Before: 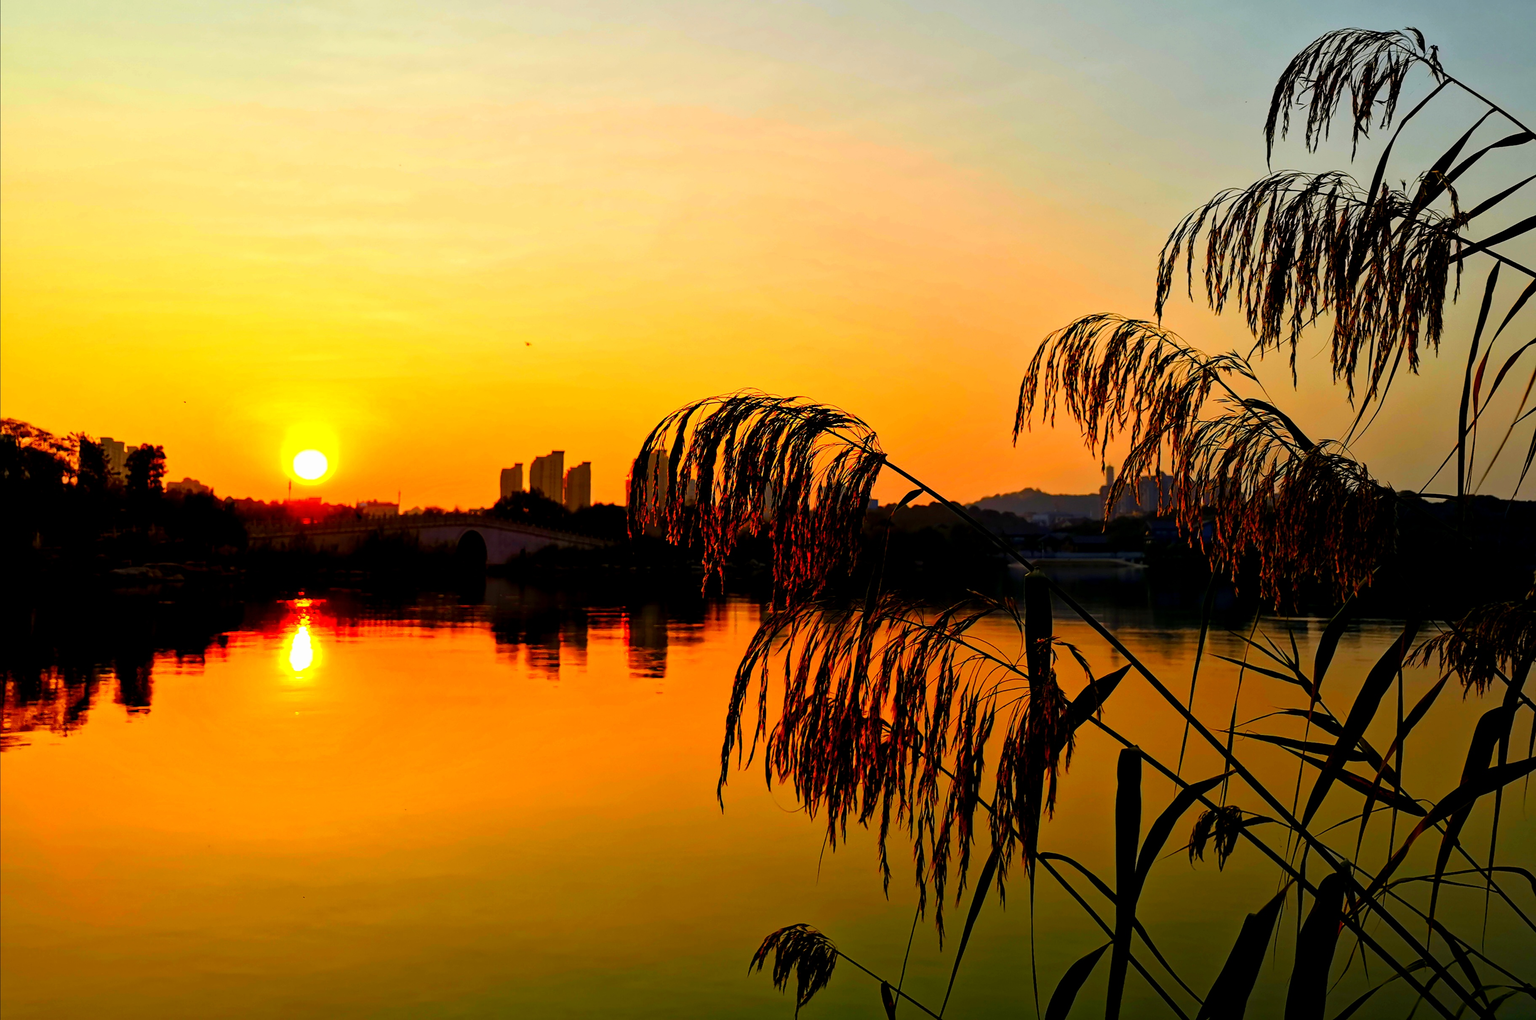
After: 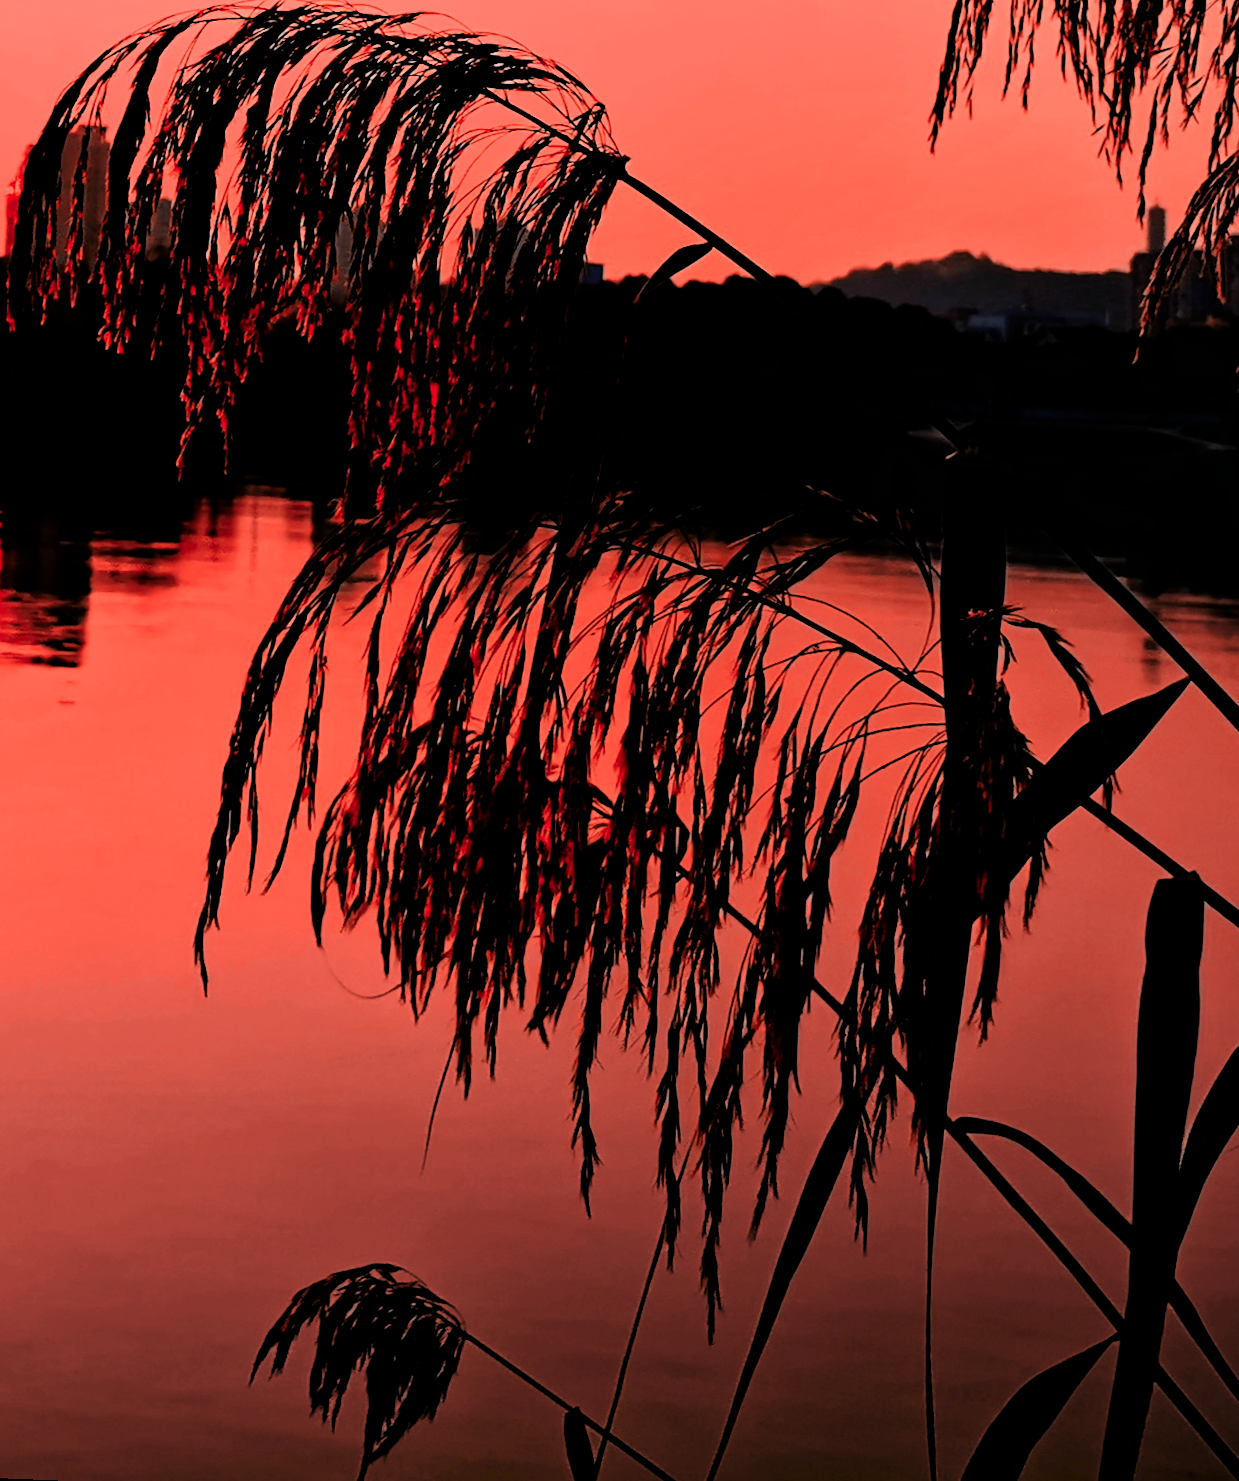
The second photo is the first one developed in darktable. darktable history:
filmic rgb: black relative exposure -5 EV, hardness 2.88, contrast 1.3
color zones: curves: ch2 [(0, 0.5) (0.084, 0.497) (0.323, 0.335) (0.4, 0.497) (1, 0.5)], process mode strong
crop: left 40.878%, top 39.176%, right 25.993%, bottom 3.081%
white balance: red 0.967, blue 1.119, emerald 0.756
rotate and perspective: rotation 2.27°, automatic cropping off
